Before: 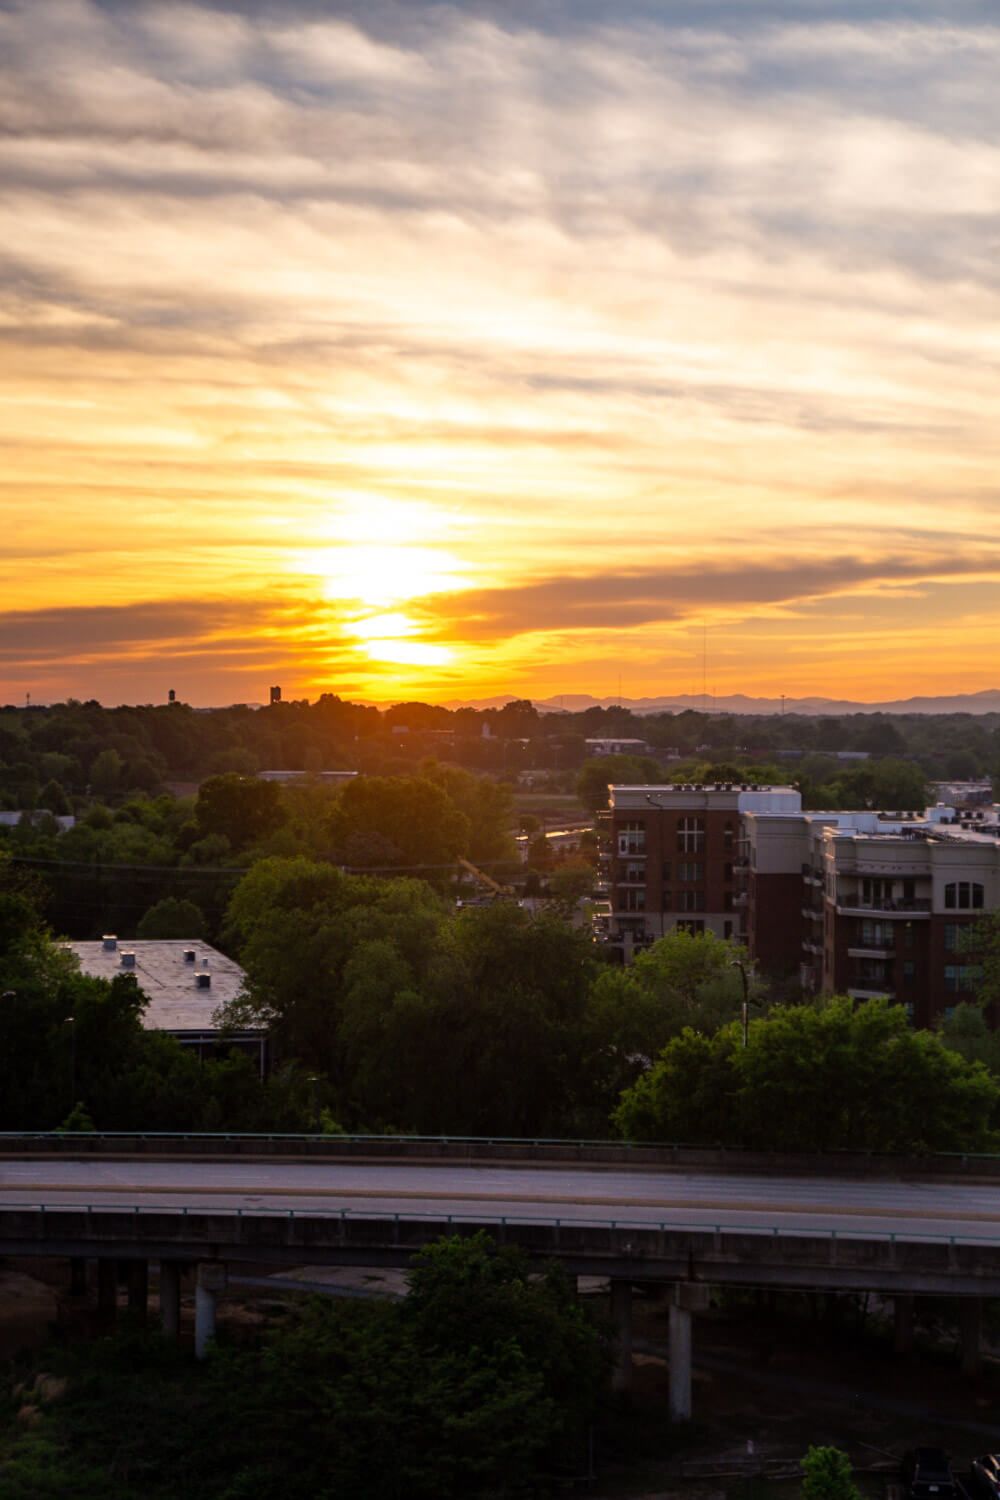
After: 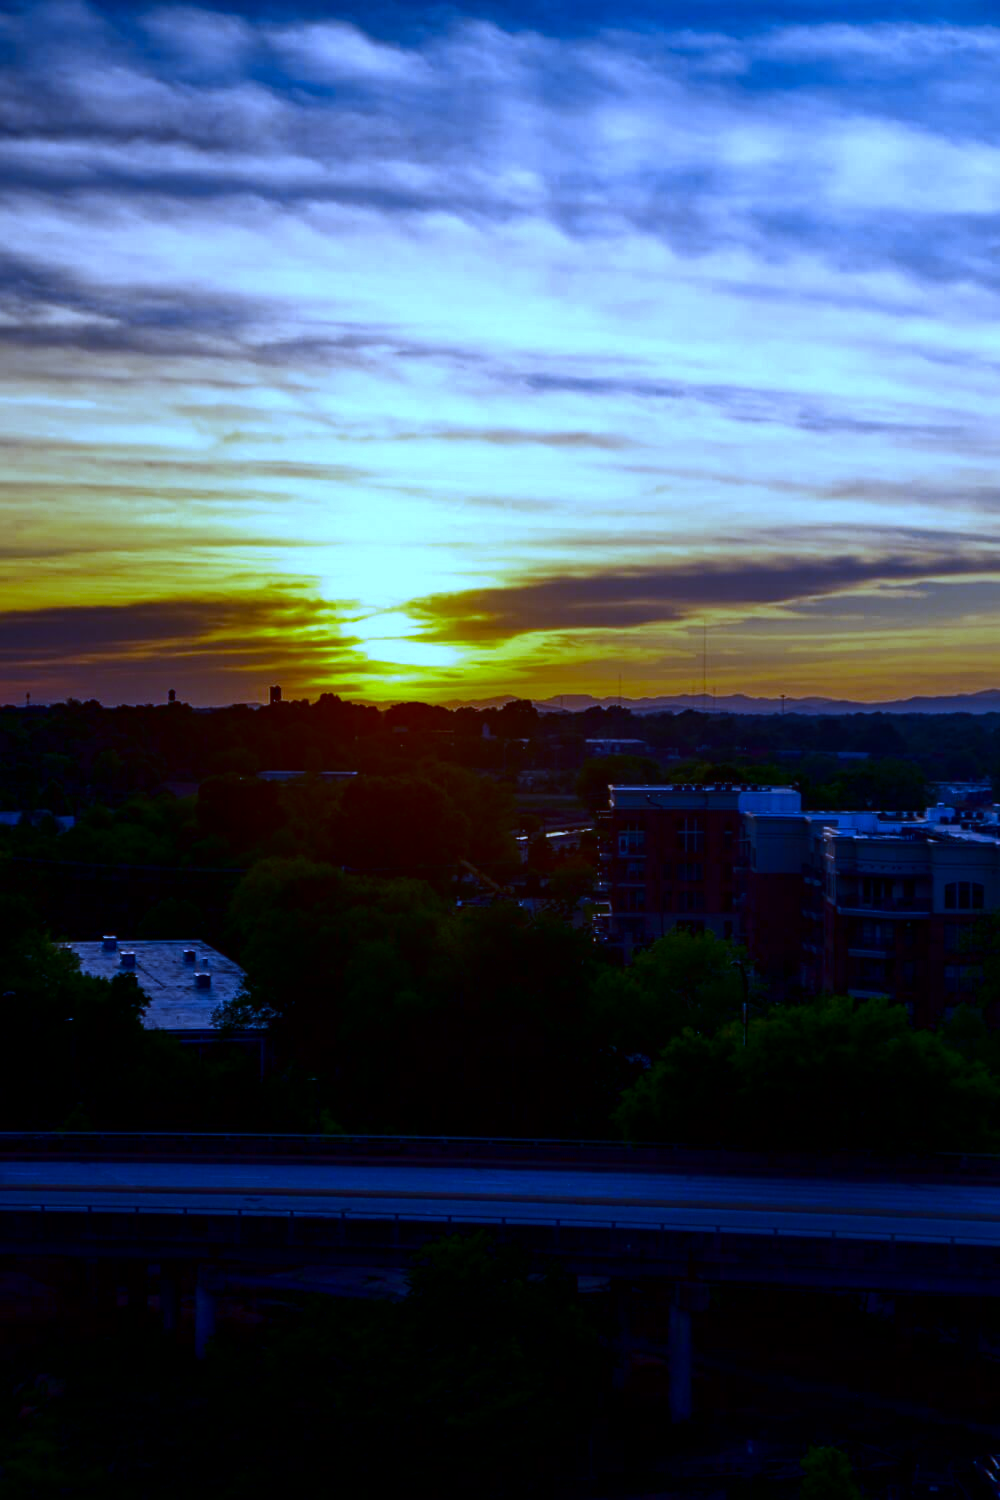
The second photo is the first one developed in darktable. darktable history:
white balance: red 0.766, blue 1.537
contrast brightness saturation: contrast 0.09, brightness -0.59, saturation 0.17
